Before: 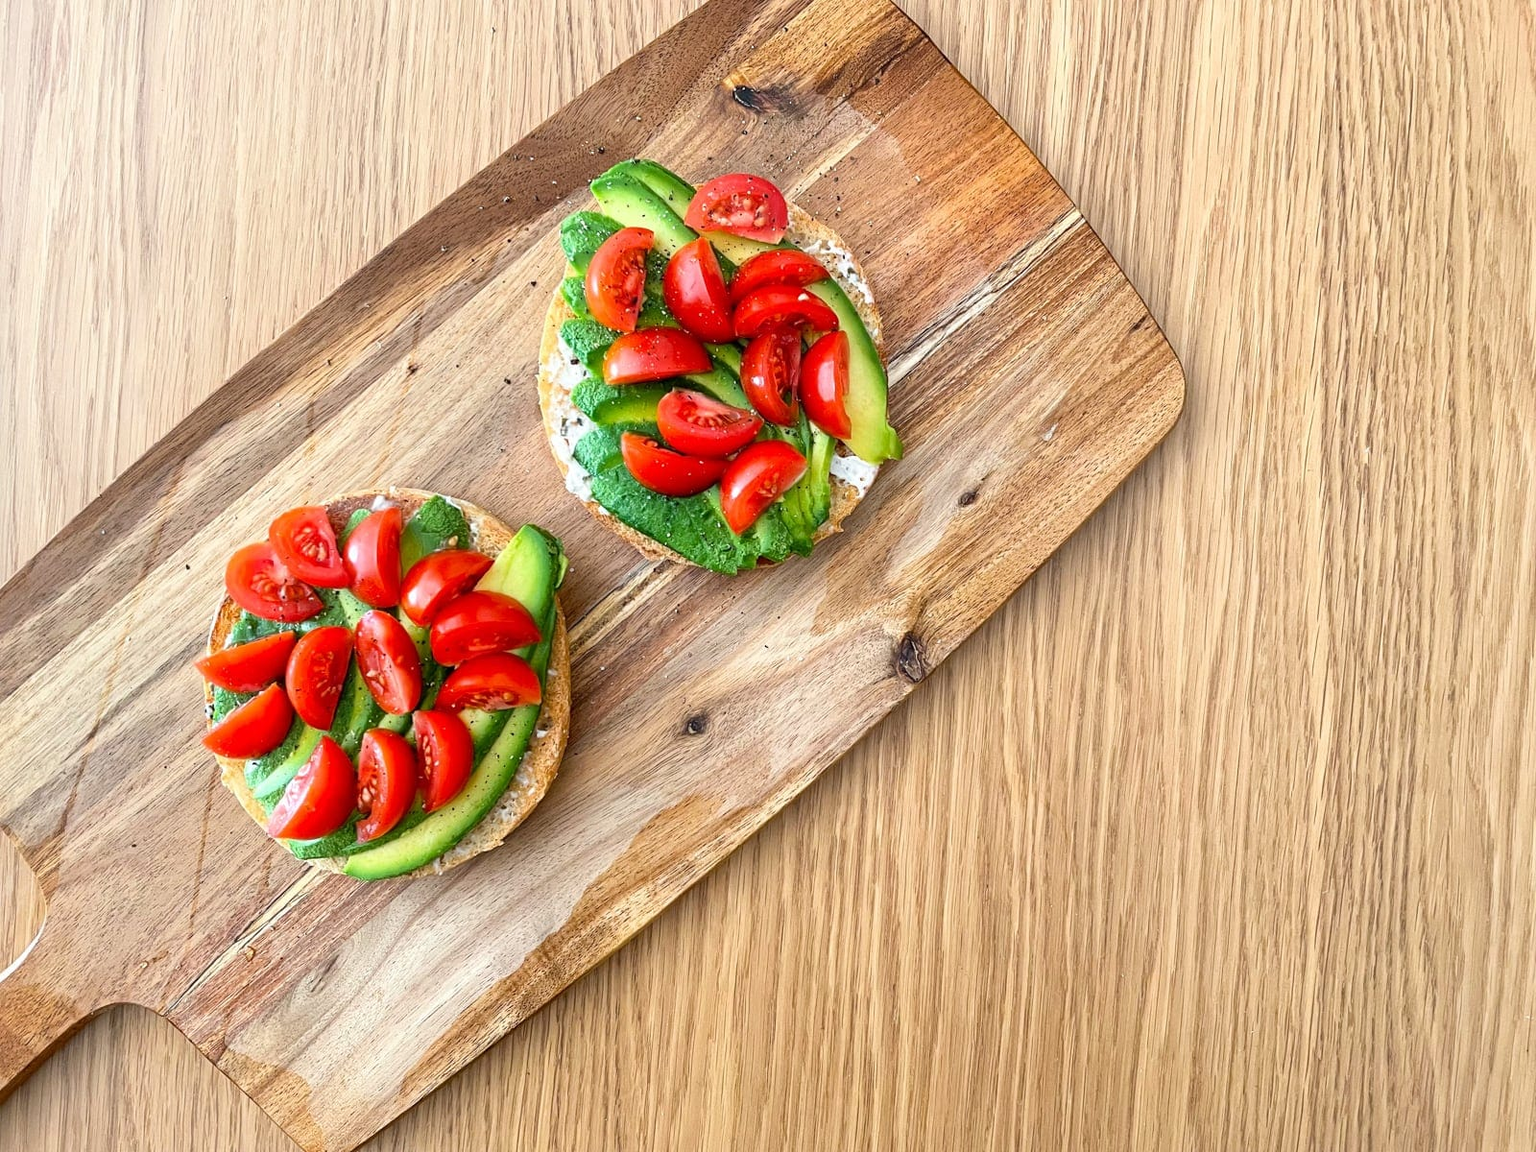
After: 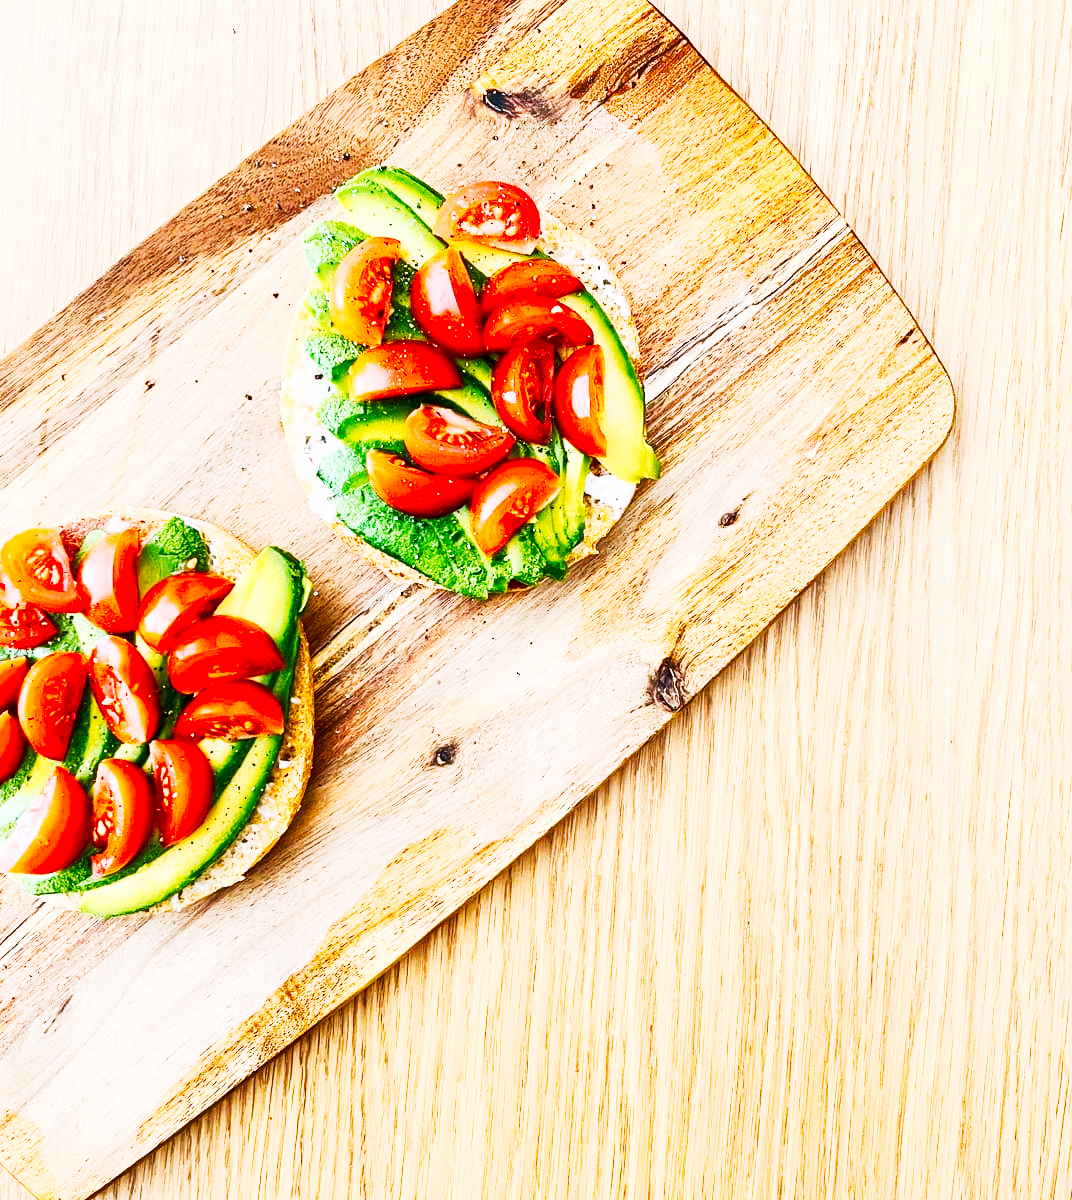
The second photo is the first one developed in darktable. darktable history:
tone curve: curves: ch0 [(0, 0) (0.003, 0.004) (0.011, 0.015) (0.025, 0.034) (0.044, 0.061) (0.069, 0.095) (0.1, 0.137) (0.136, 0.186) (0.177, 0.243) (0.224, 0.307) (0.277, 0.416) (0.335, 0.533) (0.399, 0.641) (0.468, 0.748) (0.543, 0.829) (0.623, 0.886) (0.709, 0.924) (0.801, 0.951) (0.898, 0.975) (1, 1)], preserve colors none
contrast brightness saturation: contrast 0.299
crop and rotate: left 17.556%, right 15.423%
color balance rgb: highlights gain › chroma 1.517%, highlights gain › hue 307.45°, perceptual saturation grading › global saturation 30.45%
